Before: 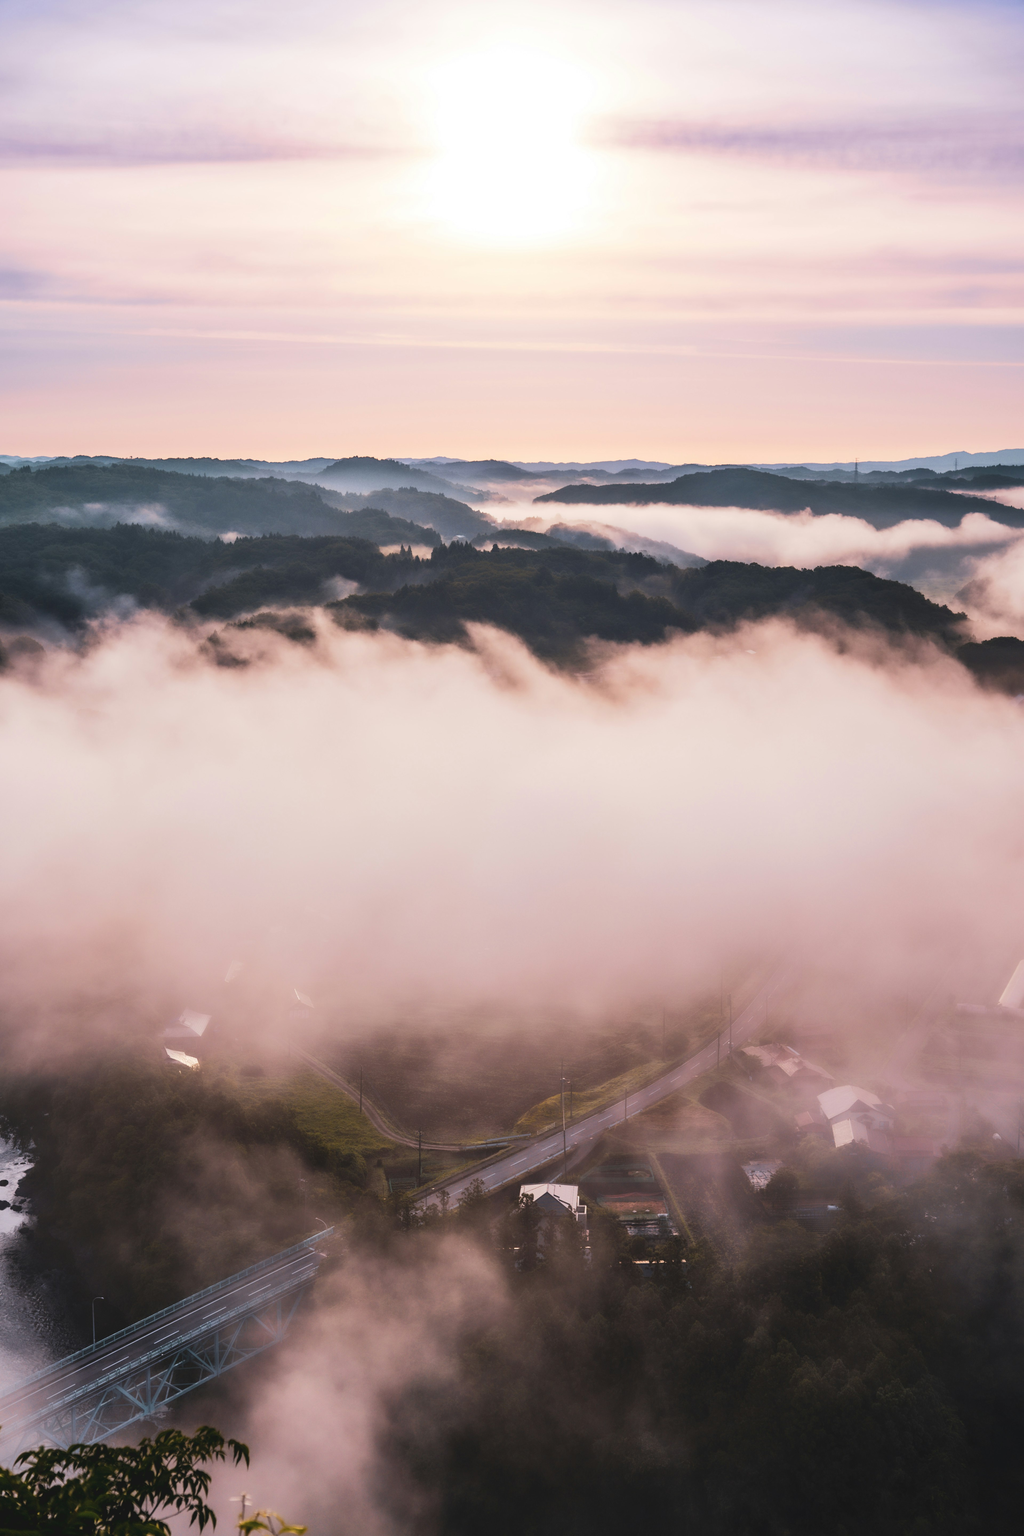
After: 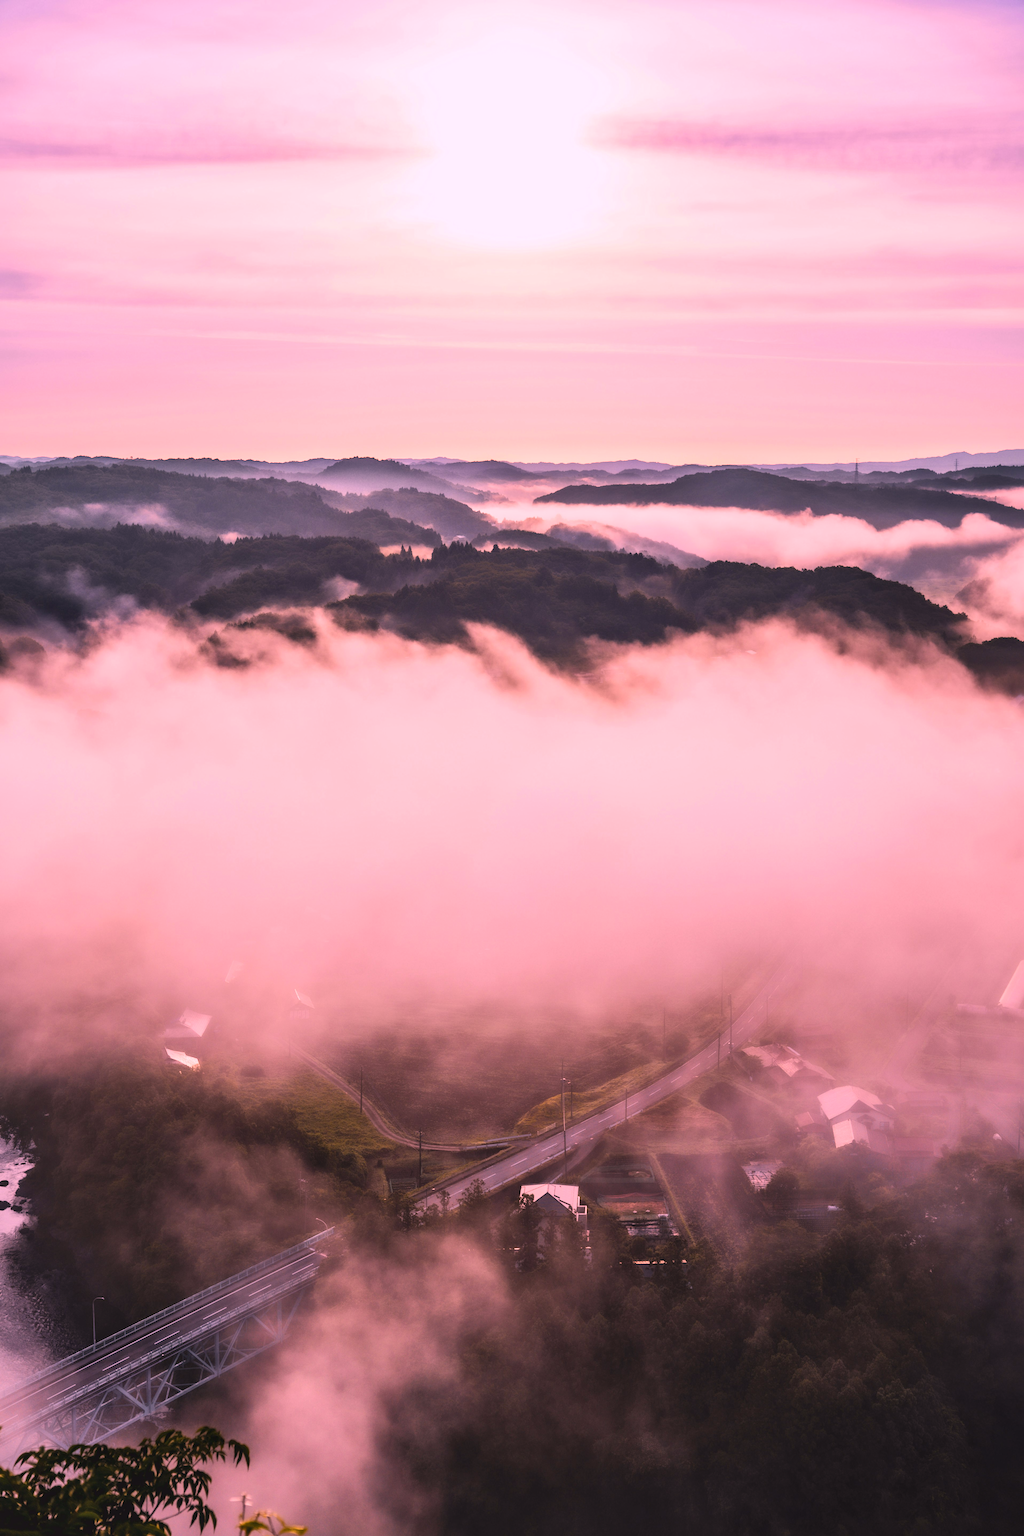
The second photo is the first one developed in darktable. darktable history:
color correction: highlights a* 21.16, highlights b* 19.61
local contrast: mode bilateral grid, contrast 20, coarseness 50, detail 132%, midtone range 0.2
white balance: red 1.042, blue 1.17
